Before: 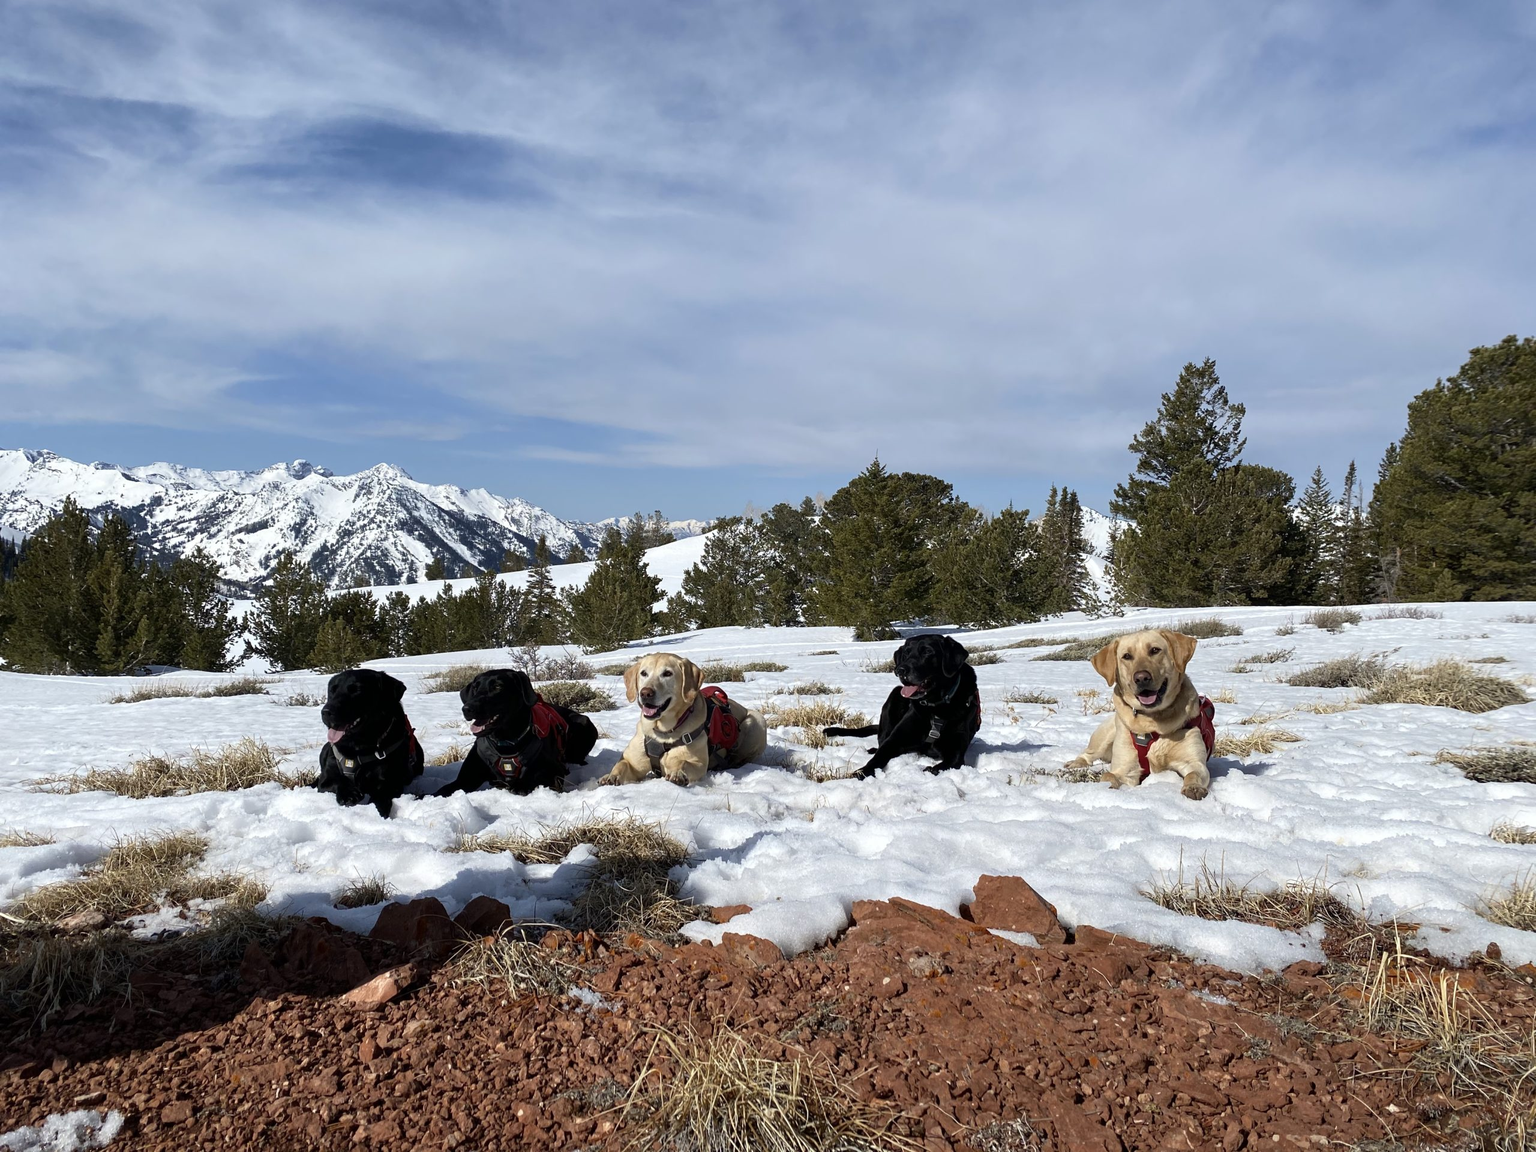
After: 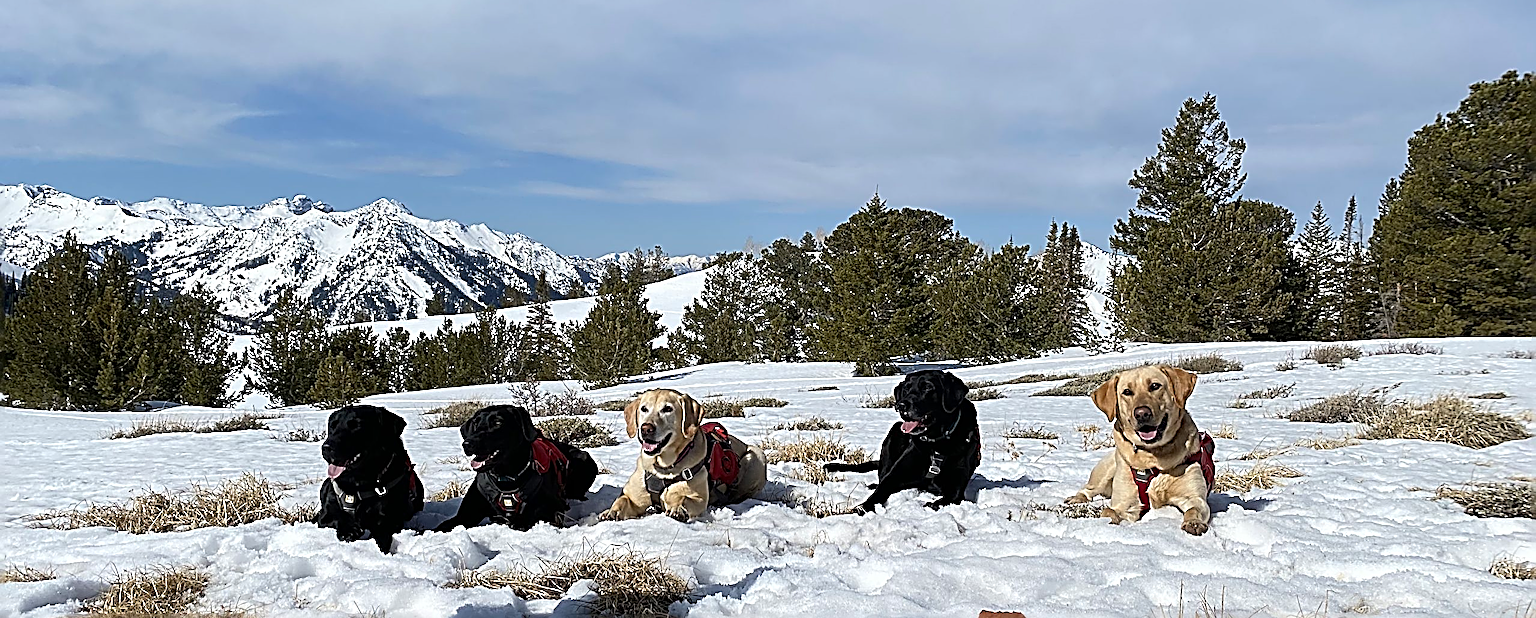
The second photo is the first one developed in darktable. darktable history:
vignetting: fall-off start 116.58%, fall-off radius 58.48%, unbound false
sharpen: radius 3.147, amount 1.728
crop and rotate: top 23.008%, bottom 23.248%
